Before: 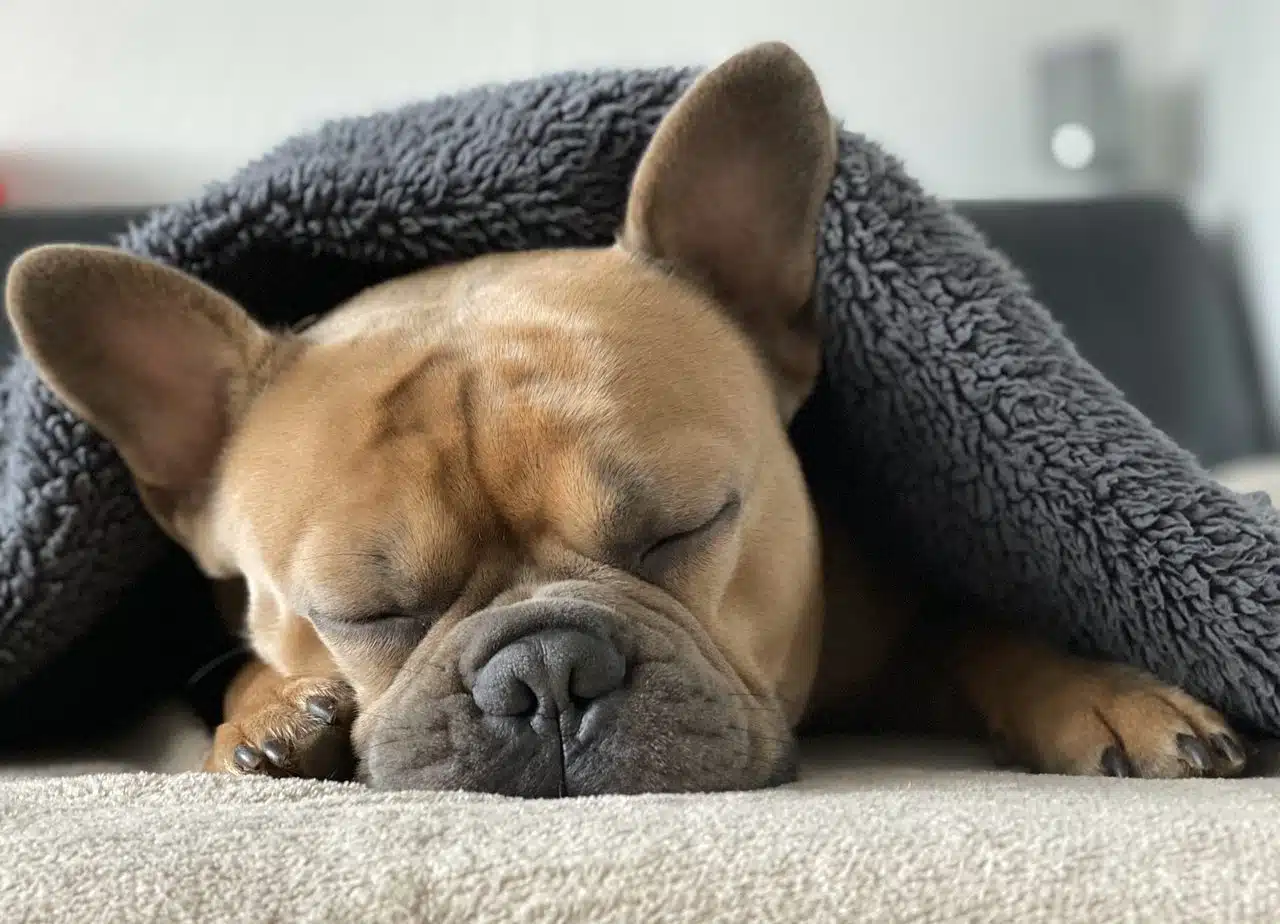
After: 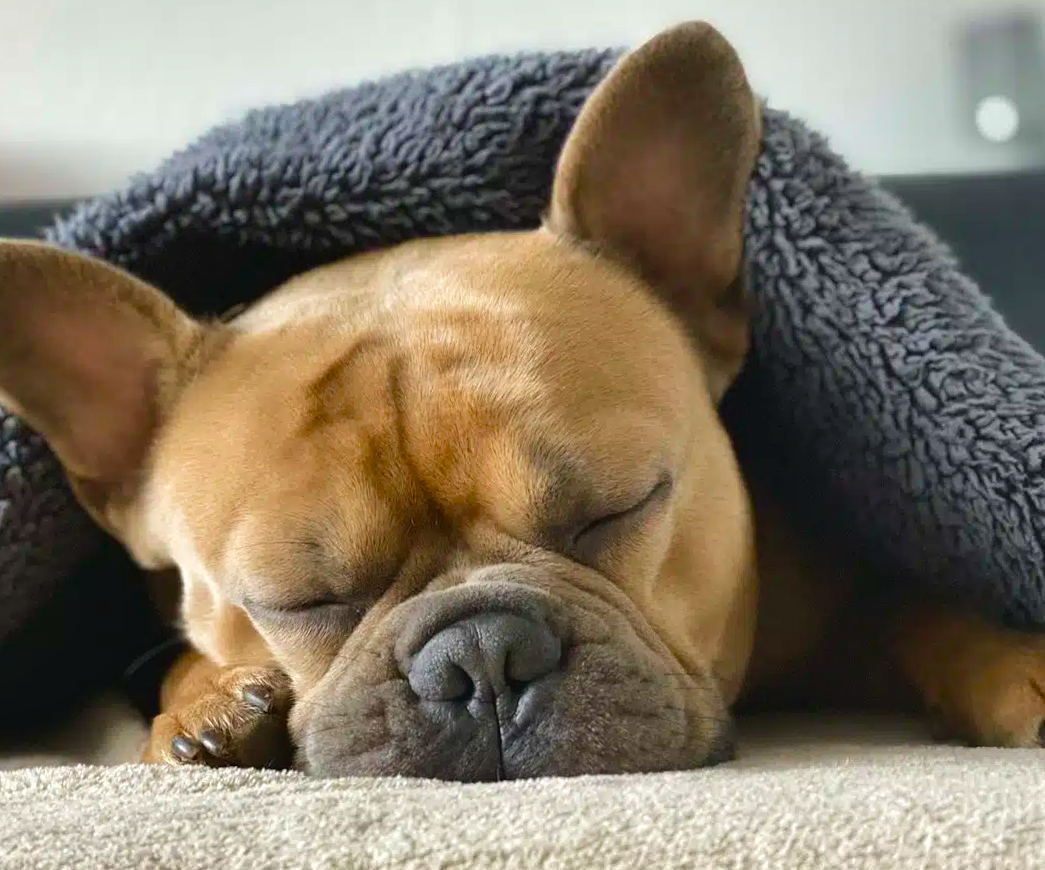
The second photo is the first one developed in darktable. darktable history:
color balance rgb: perceptual saturation grading › global saturation 35.103%, perceptual saturation grading › highlights -29.829%, perceptual saturation grading › shadows 34.563%
velvia: on, module defaults
crop and rotate: angle 1.23°, left 4.122%, top 0.582%, right 11.779%, bottom 2.421%
shadows and highlights: shadows 48.79, highlights -41.51, soften with gaussian
exposure: black level correction -0.003, exposure 0.043 EV, compensate exposure bias true, compensate highlight preservation false
